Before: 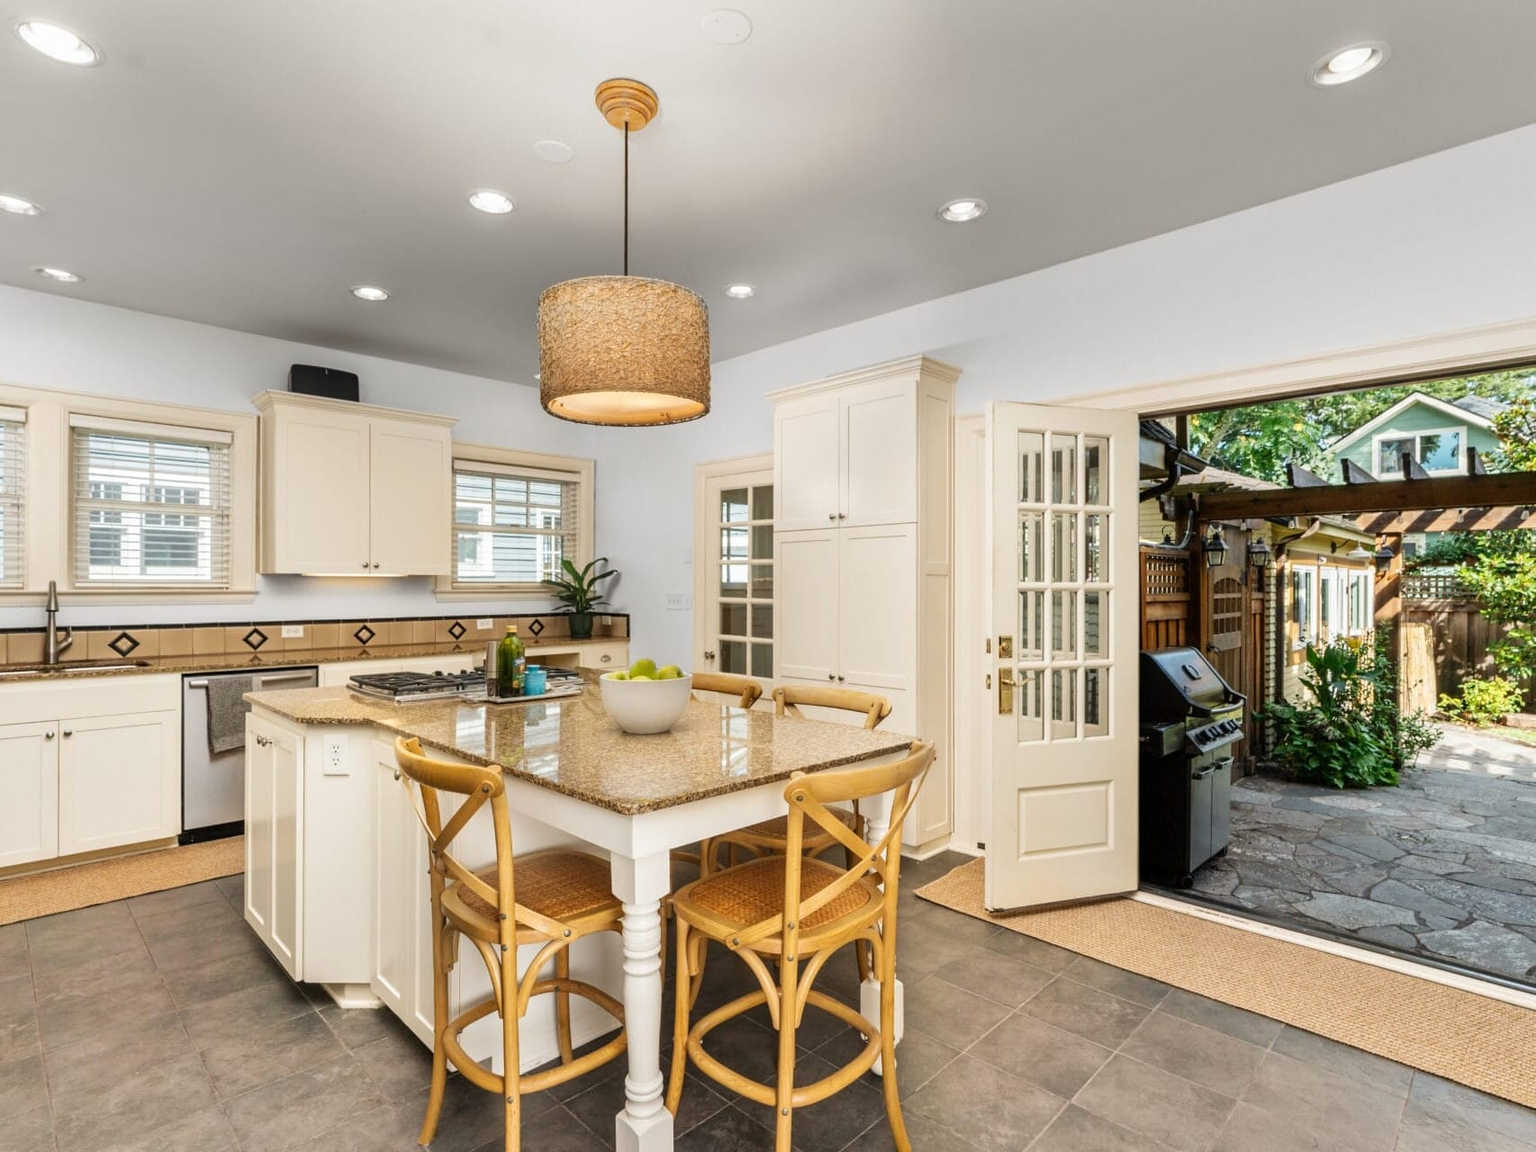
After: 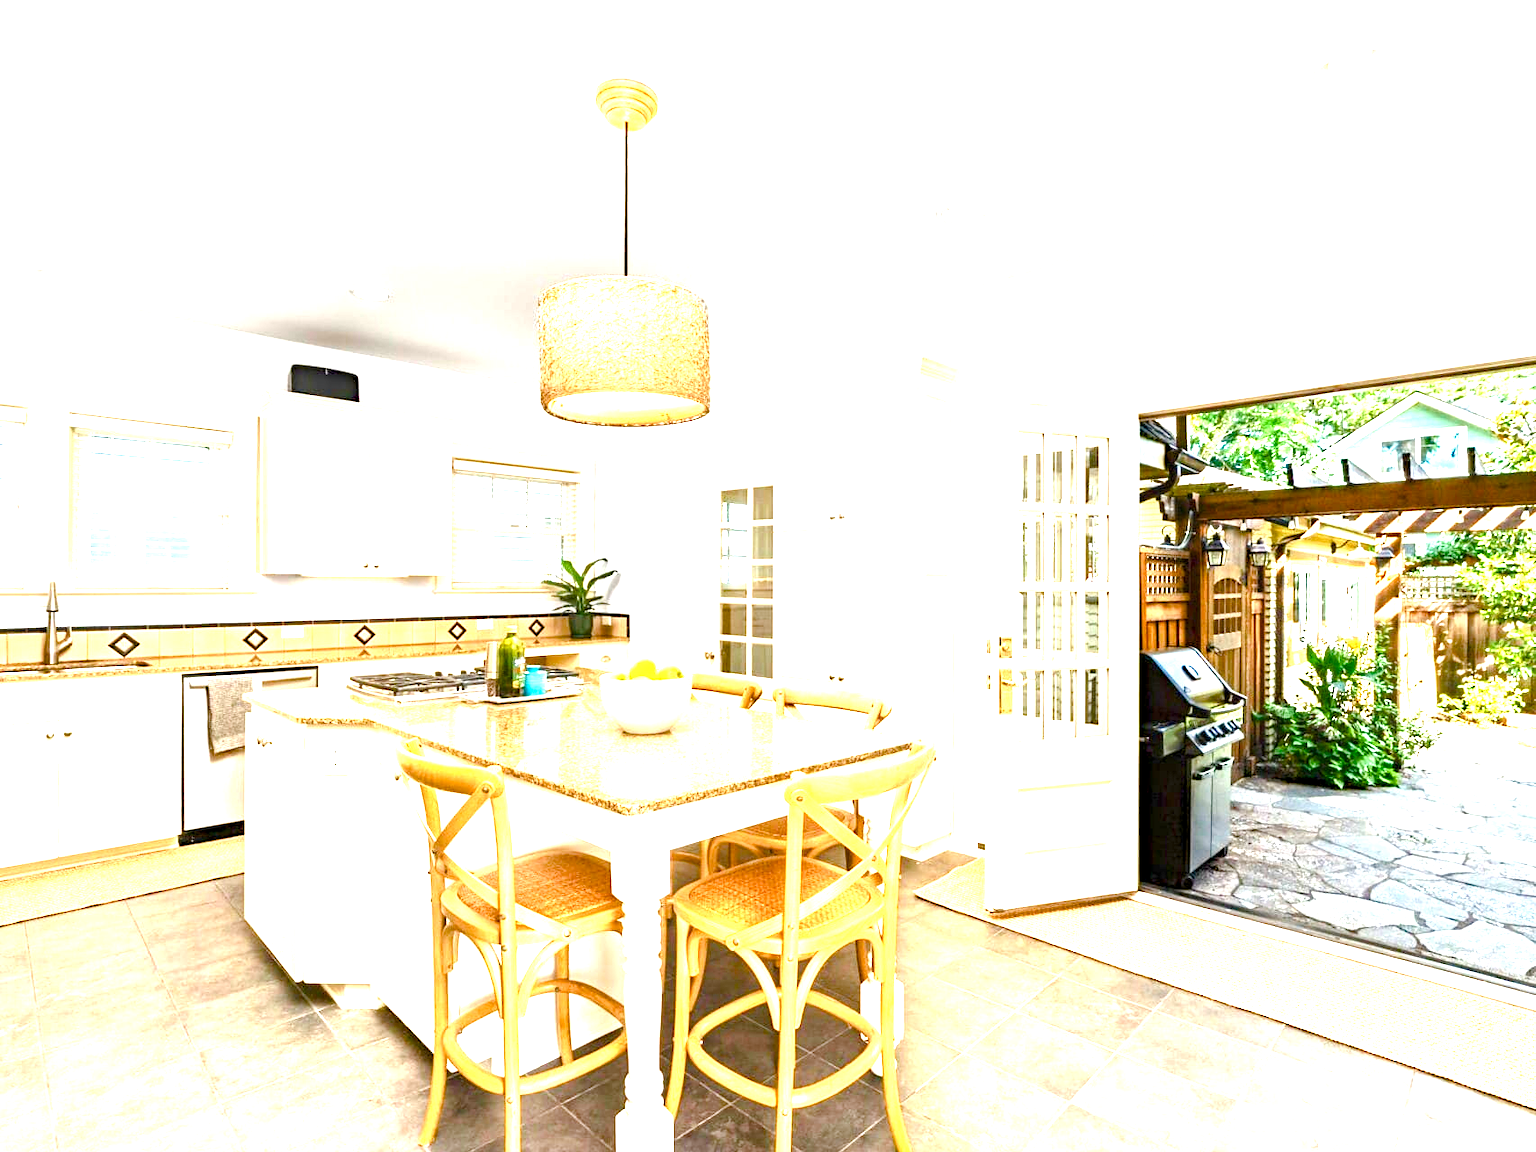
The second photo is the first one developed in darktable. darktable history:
color balance rgb: perceptual saturation grading › global saturation 0.905%, perceptual saturation grading › highlights -17.825%, perceptual saturation grading › mid-tones 32.569%, perceptual saturation grading › shadows 50.543%, global vibrance 34.45%
exposure: black level correction 0, exposure 2.299 EV, compensate exposure bias true, compensate highlight preservation false
haze removal: adaptive false
